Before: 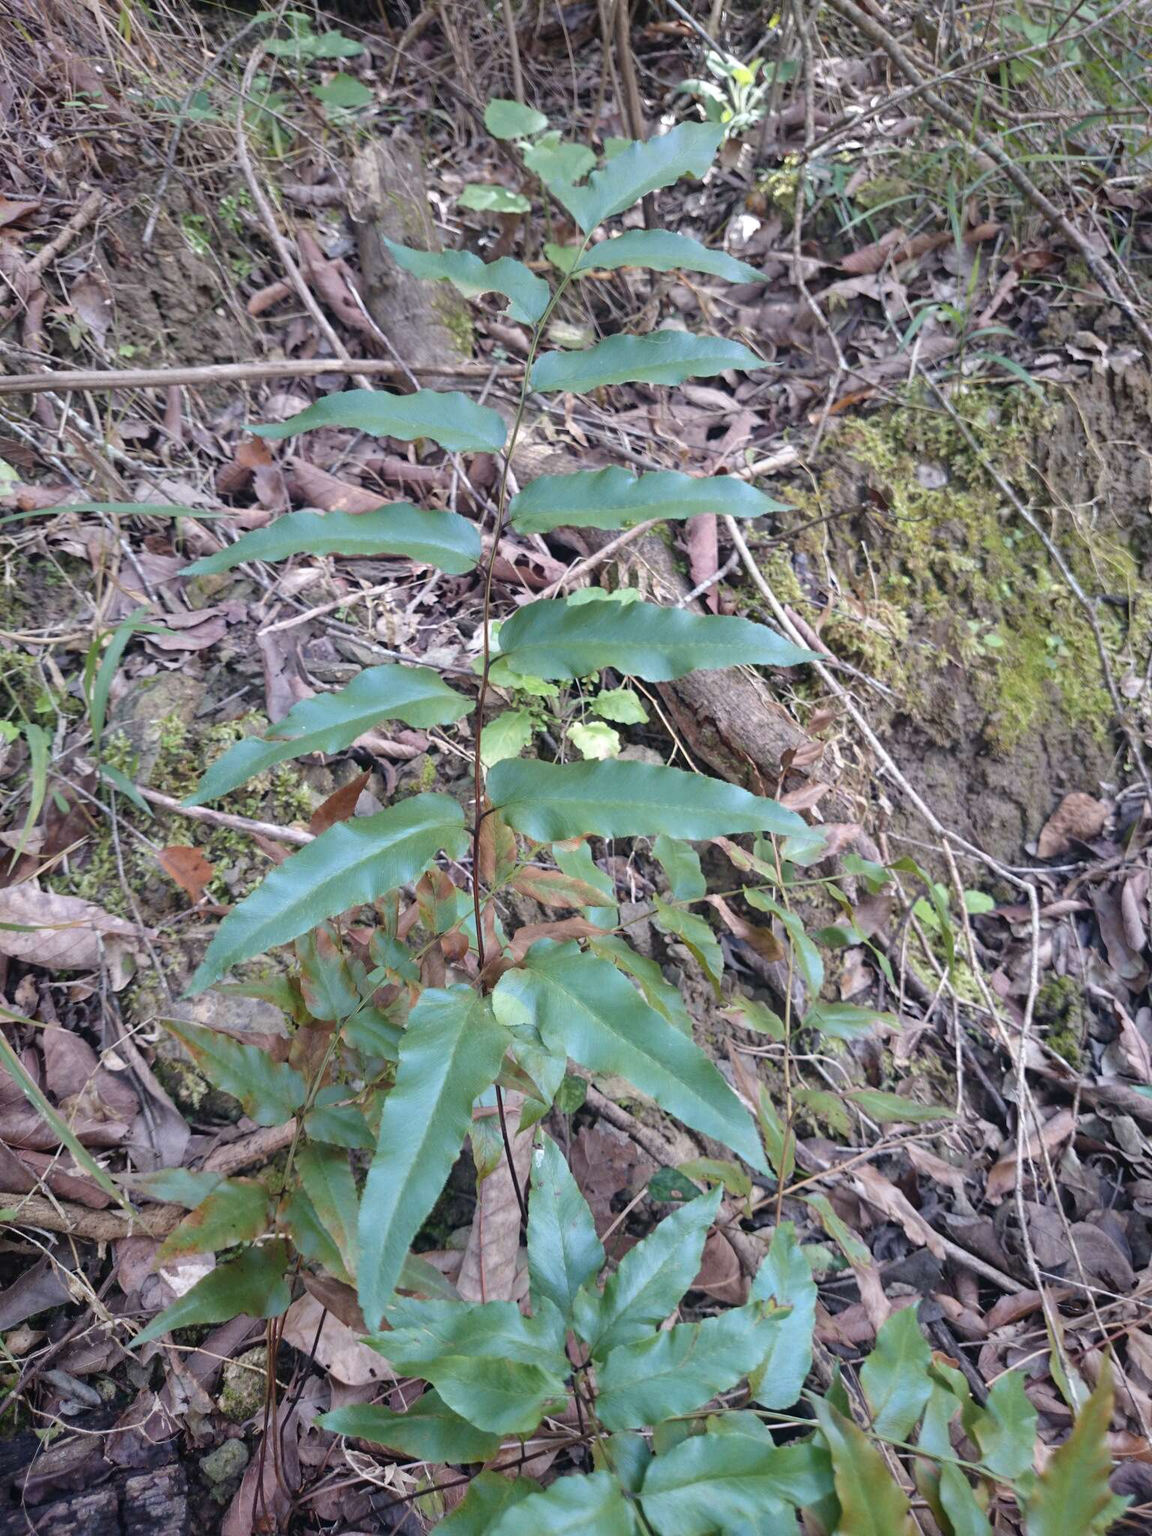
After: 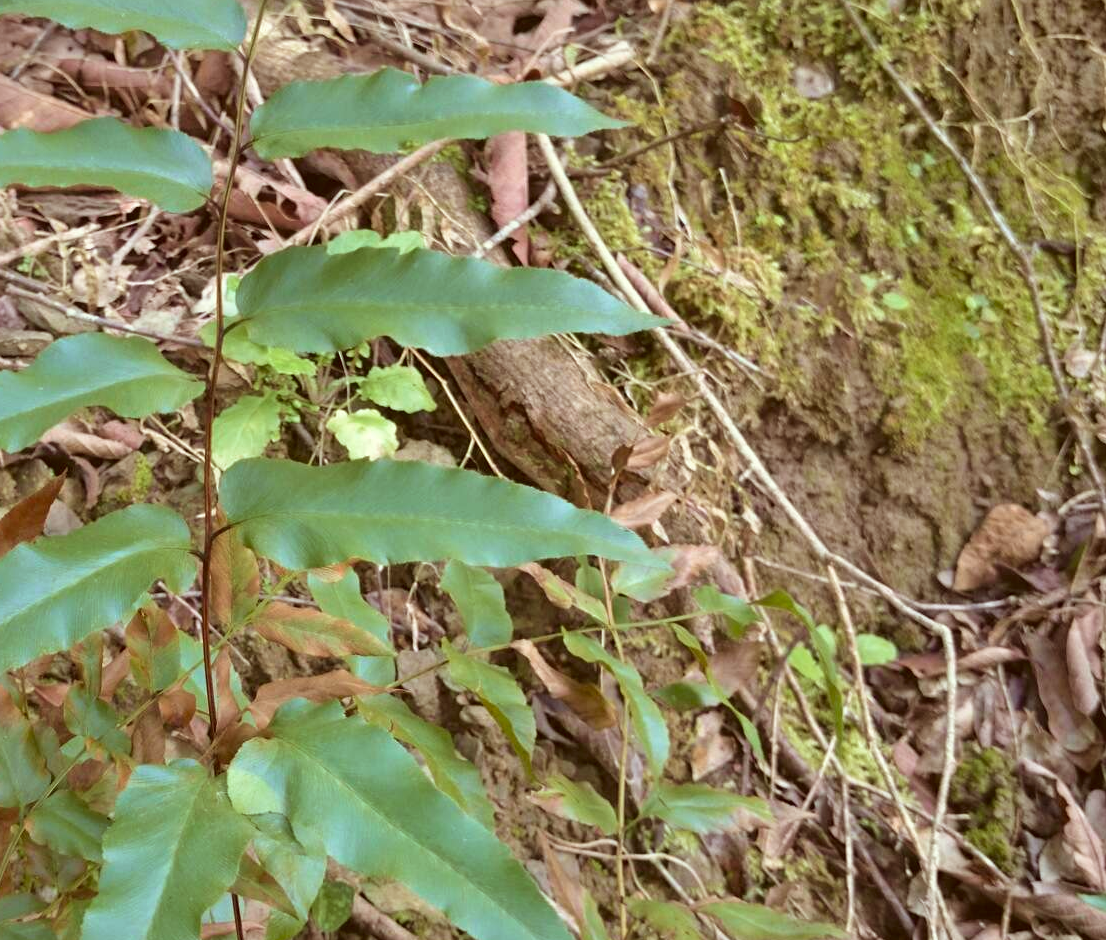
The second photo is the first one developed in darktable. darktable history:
velvia: on, module defaults
crop and rotate: left 27.938%, top 27.046%, bottom 27.046%
color correction: highlights a* -5.3, highlights b* 9.8, shadows a* 9.8, shadows b* 24.26
